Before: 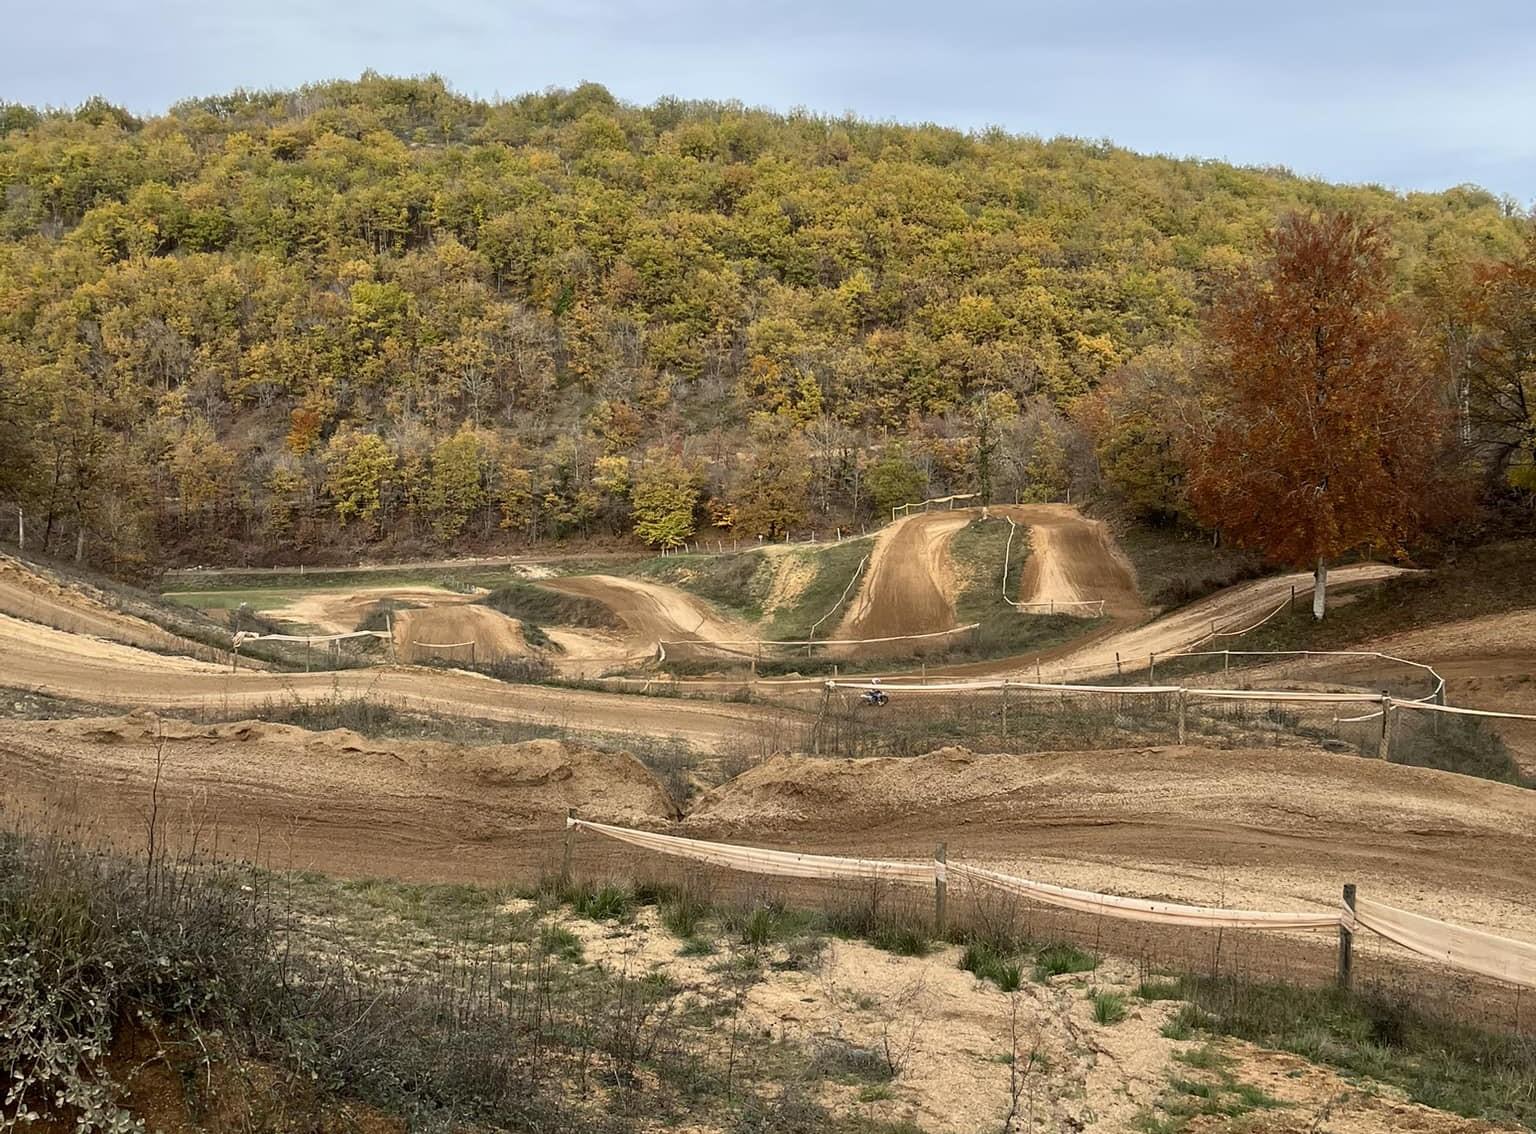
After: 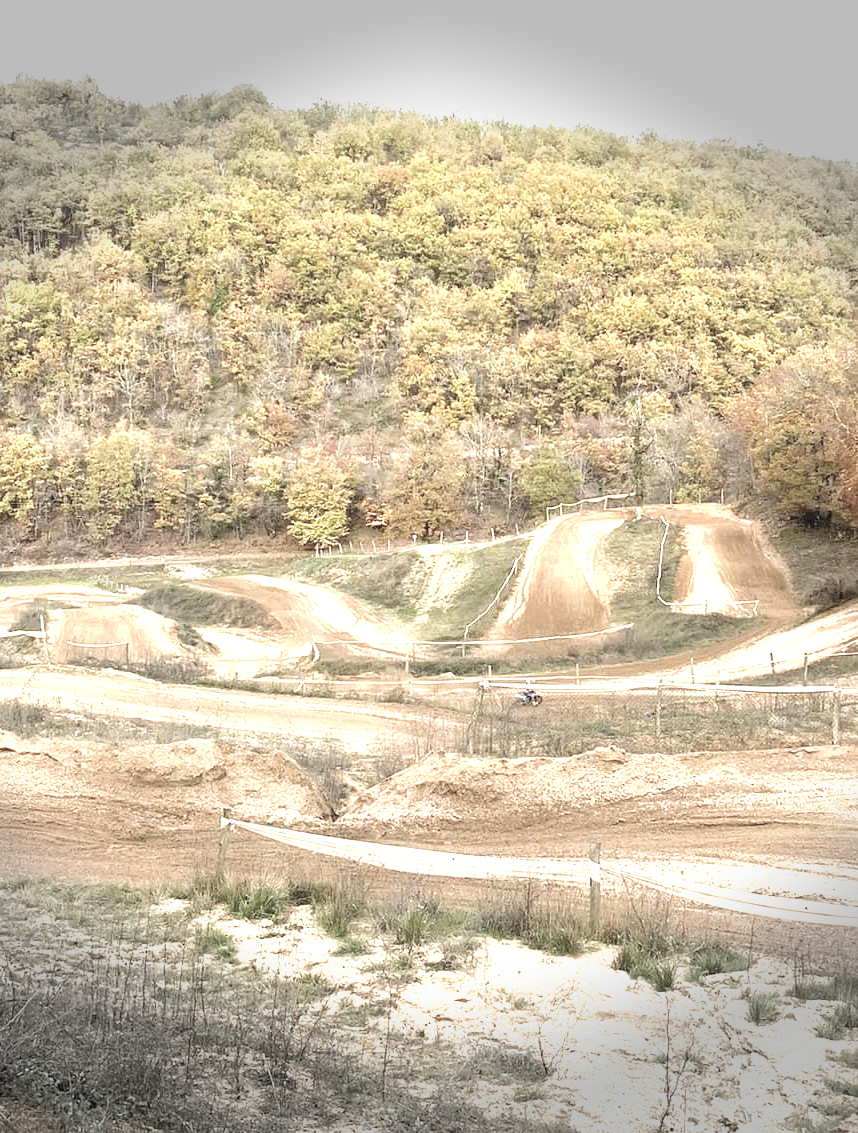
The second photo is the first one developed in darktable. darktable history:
crop and rotate: left 22.541%, right 21.546%
exposure: black level correction 0, exposure 1.53 EV, compensate highlight preservation false
vignetting: fall-off start 90.24%, fall-off radius 38.2%, width/height ratio 1.217, shape 1.3, dithering 8-bit output
contrast brightness saturation: brightness 0.182, saturation -0.483
velvia: on, module defaults
